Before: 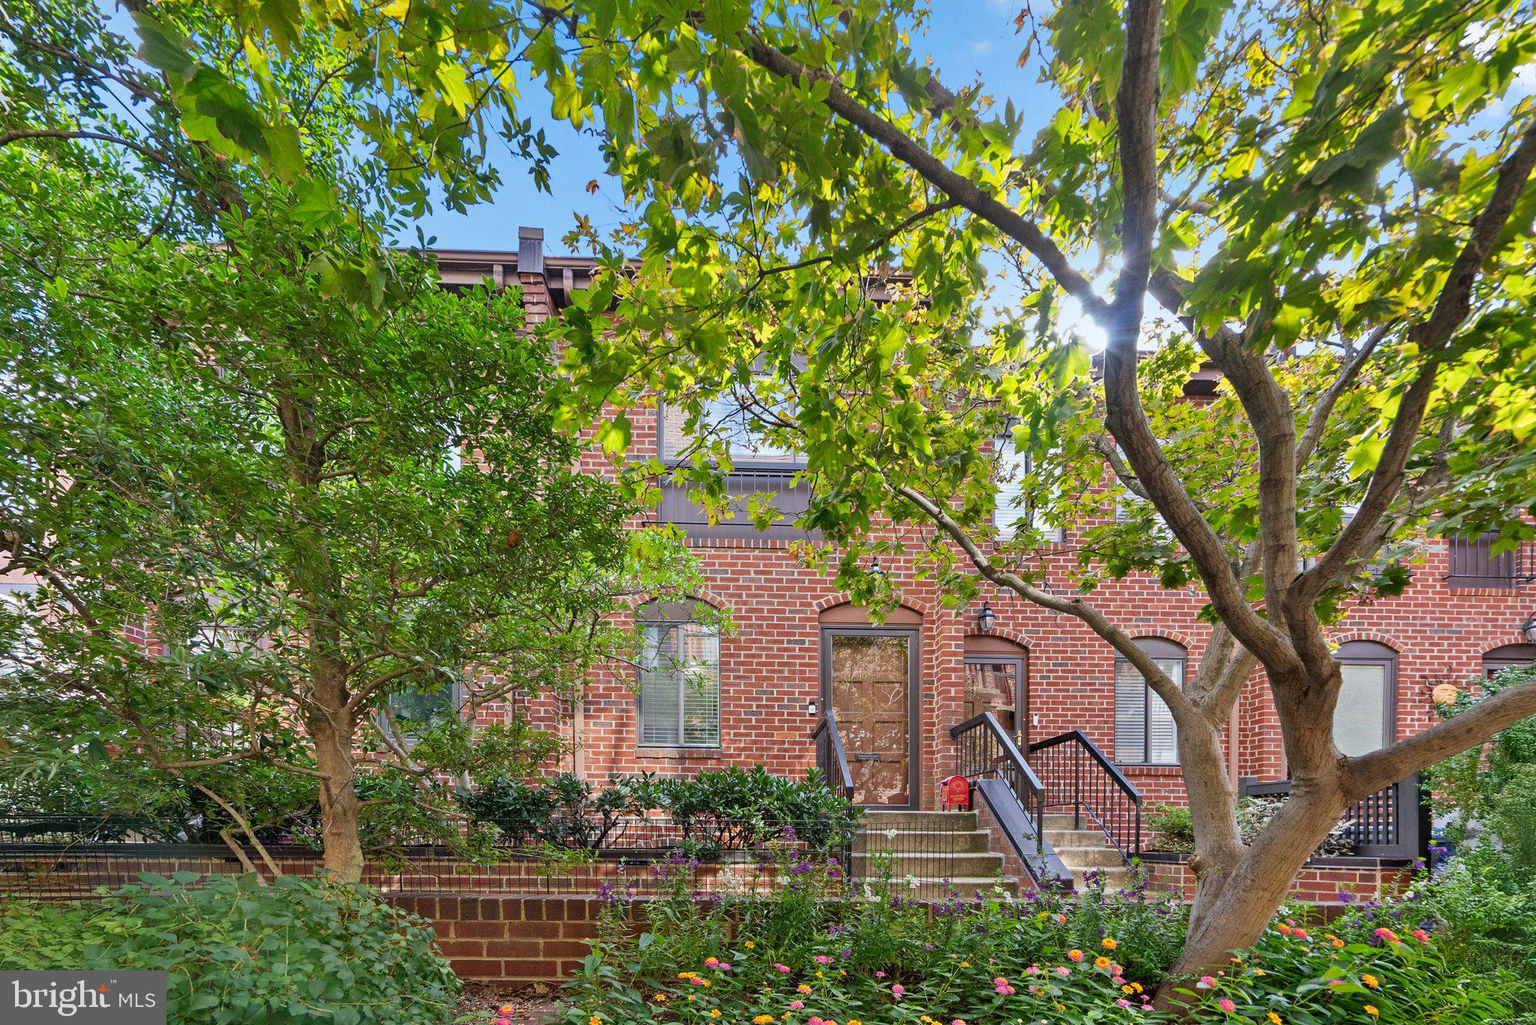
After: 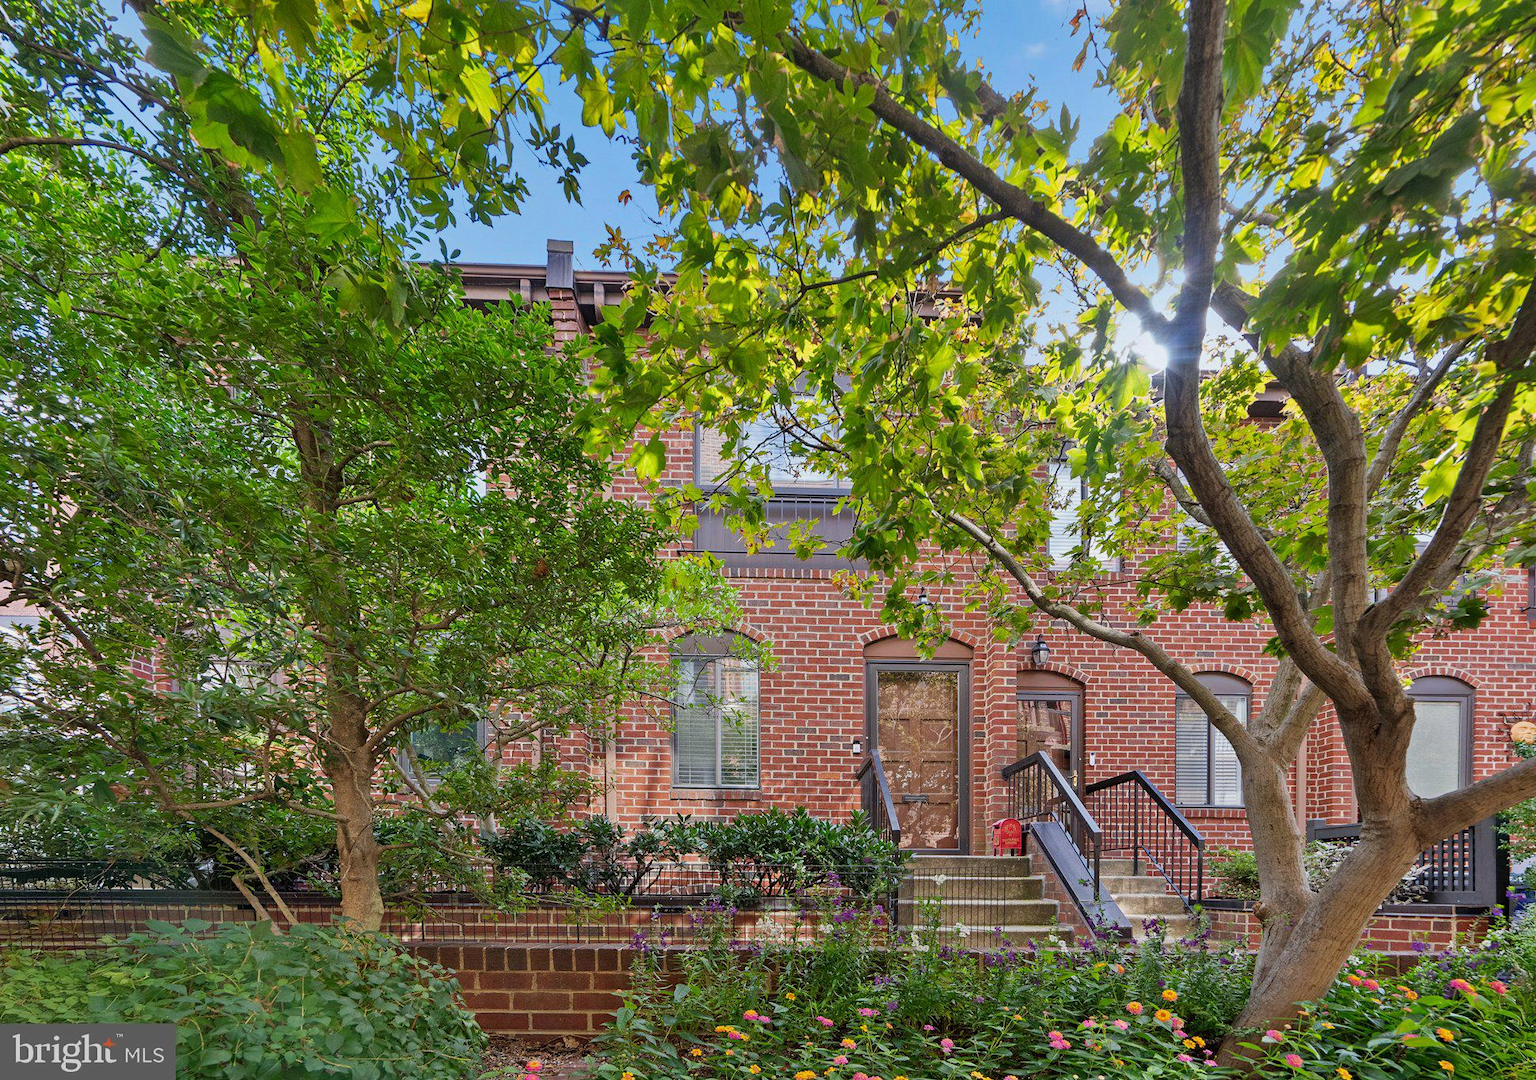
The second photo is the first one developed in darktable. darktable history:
crop and rotate: right 5.167%
exposure: exposure -0.151 EV, compensate highlight preservation false
